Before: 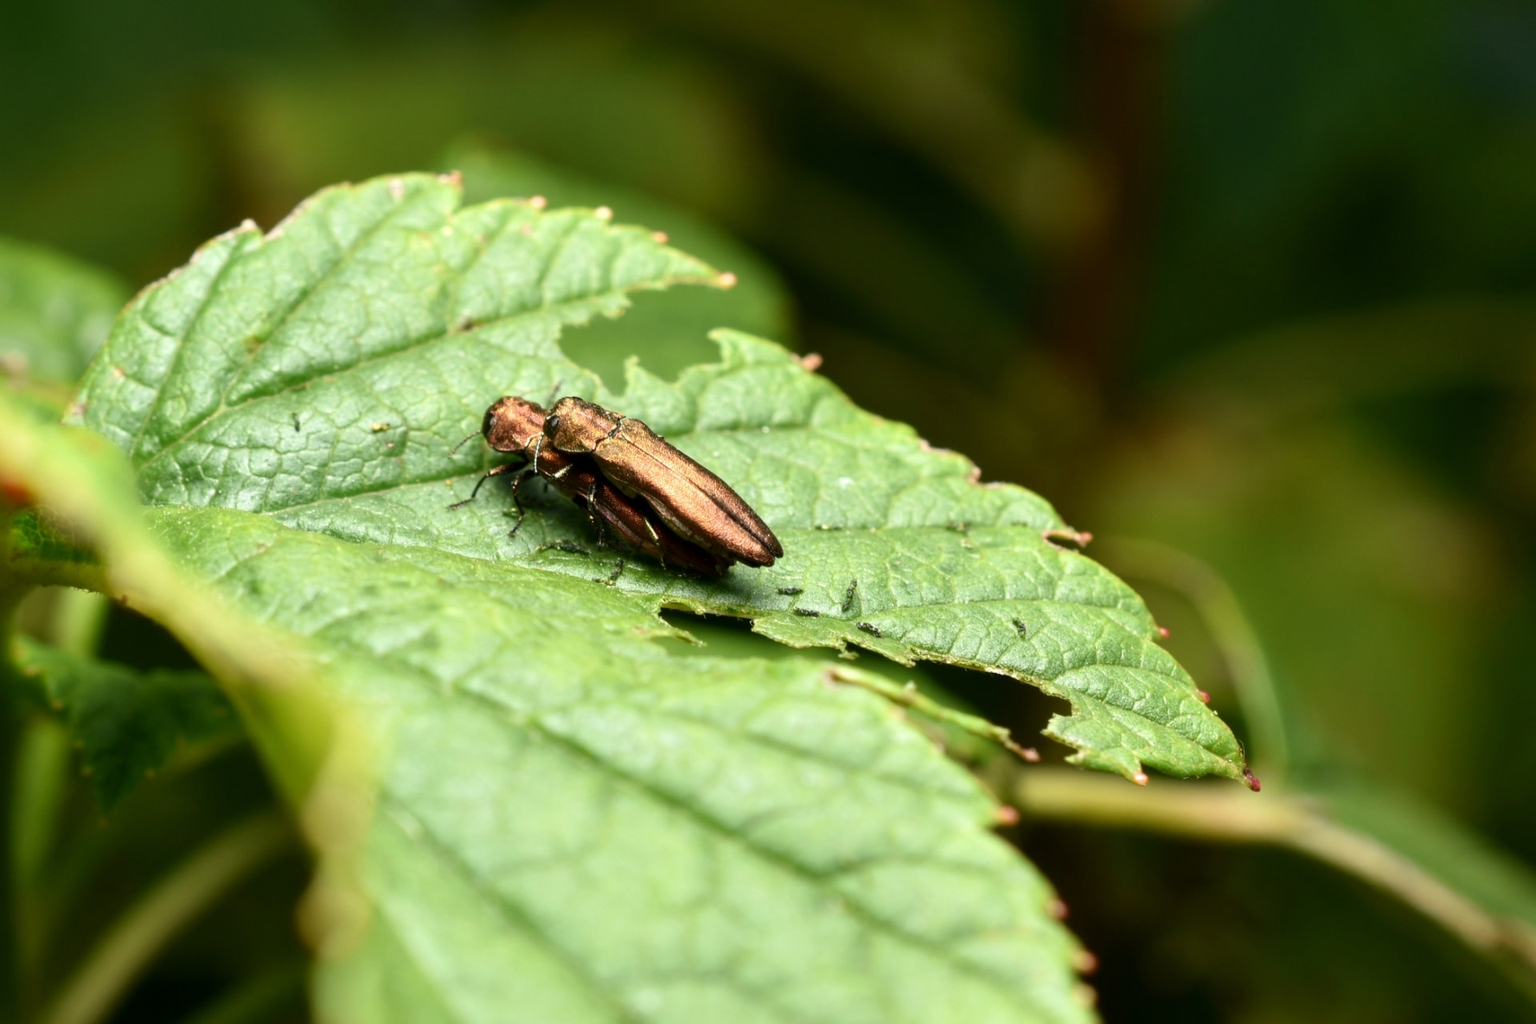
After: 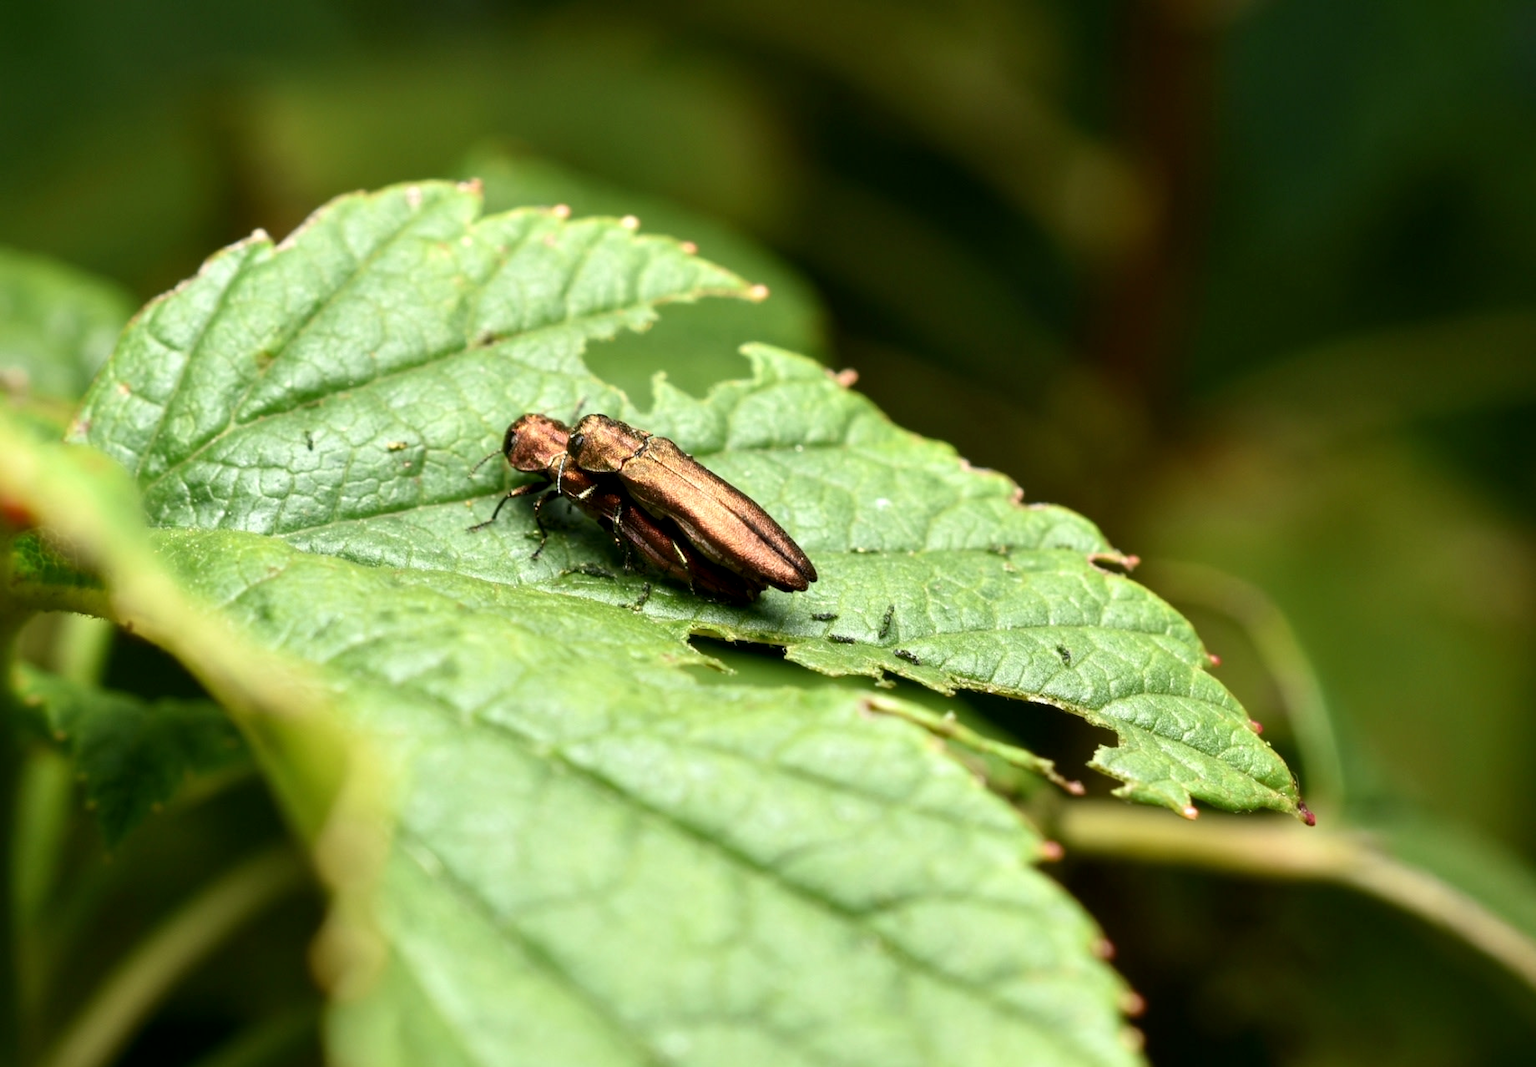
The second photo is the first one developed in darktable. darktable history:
crop: right 4.126%, bottom 0.031%
contrast equalizer: octaves 7, y [[0.6 ×6], [0.55 ×6], [0 ×6], [0 ×6], [0 ×6]], mix 0.15
shadows and highlights: shadows -10, white point adjustment 1.5, highlights 10
